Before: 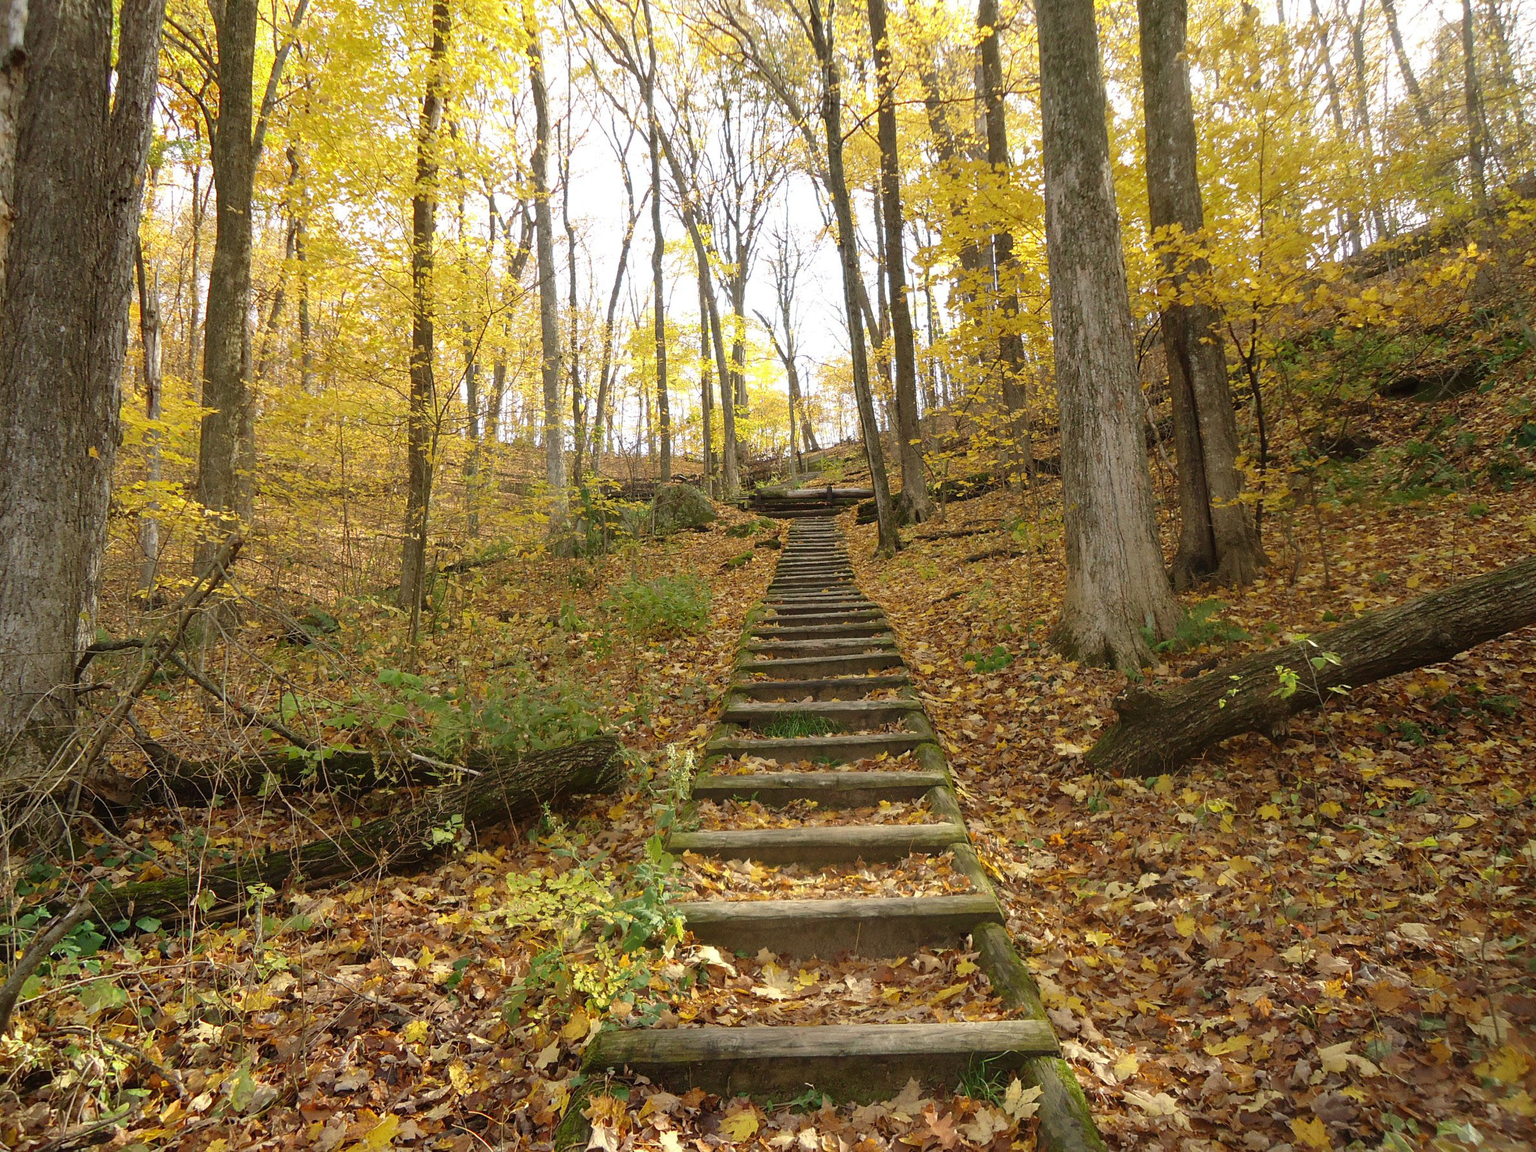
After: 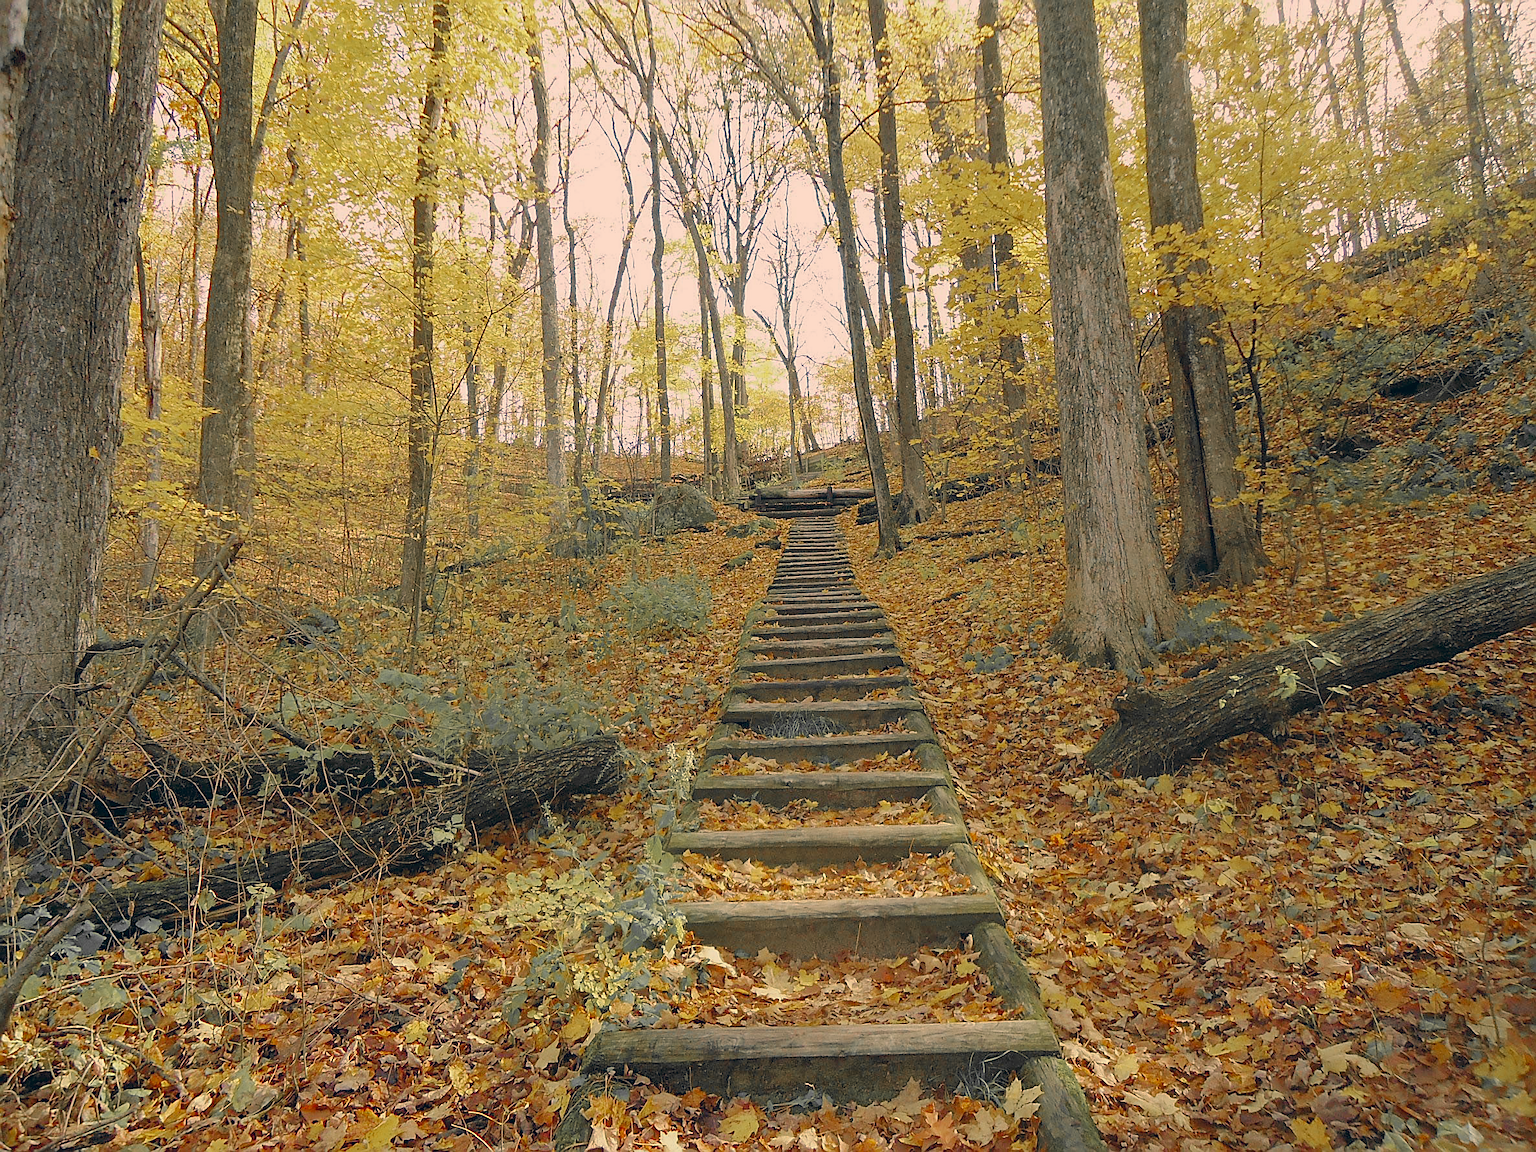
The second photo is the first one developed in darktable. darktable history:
haze removal: compatibility mode true, adaptive false
tone equalizer: -8 EV 0.229 EV, -7 EV 0.446 EV, -6 EV 0.402 EV, -5 EV 0.228 EV, -3 EV -0.257 EV, -2 EV -0.442 EV, -1 EV -0.439 EV, +0 EV -0.226 EV, edges refinement/feathering 500, mask exposure compensation -1.57 EV, preserve details no
base curve: curves: ch0 [(0, 0) (0.262, 0.32) (0.722, 0.705) (1, 1)], preserve colors none
sharpen: radius 1.349, amount 1.245, threshold 0.659
color correction: highlights a* 10.31, highlights b* 14.09, shadows a* -10.39, shadows b* -14.94
color zones: curves: ch1 [(0, 0.679) (0.143, 0.647) (0.286, 0.261) (0.378, -0.011) (0.571, 0.396) (0.714, 0.399) (0.857, 0.406) (1, 0.679)]
